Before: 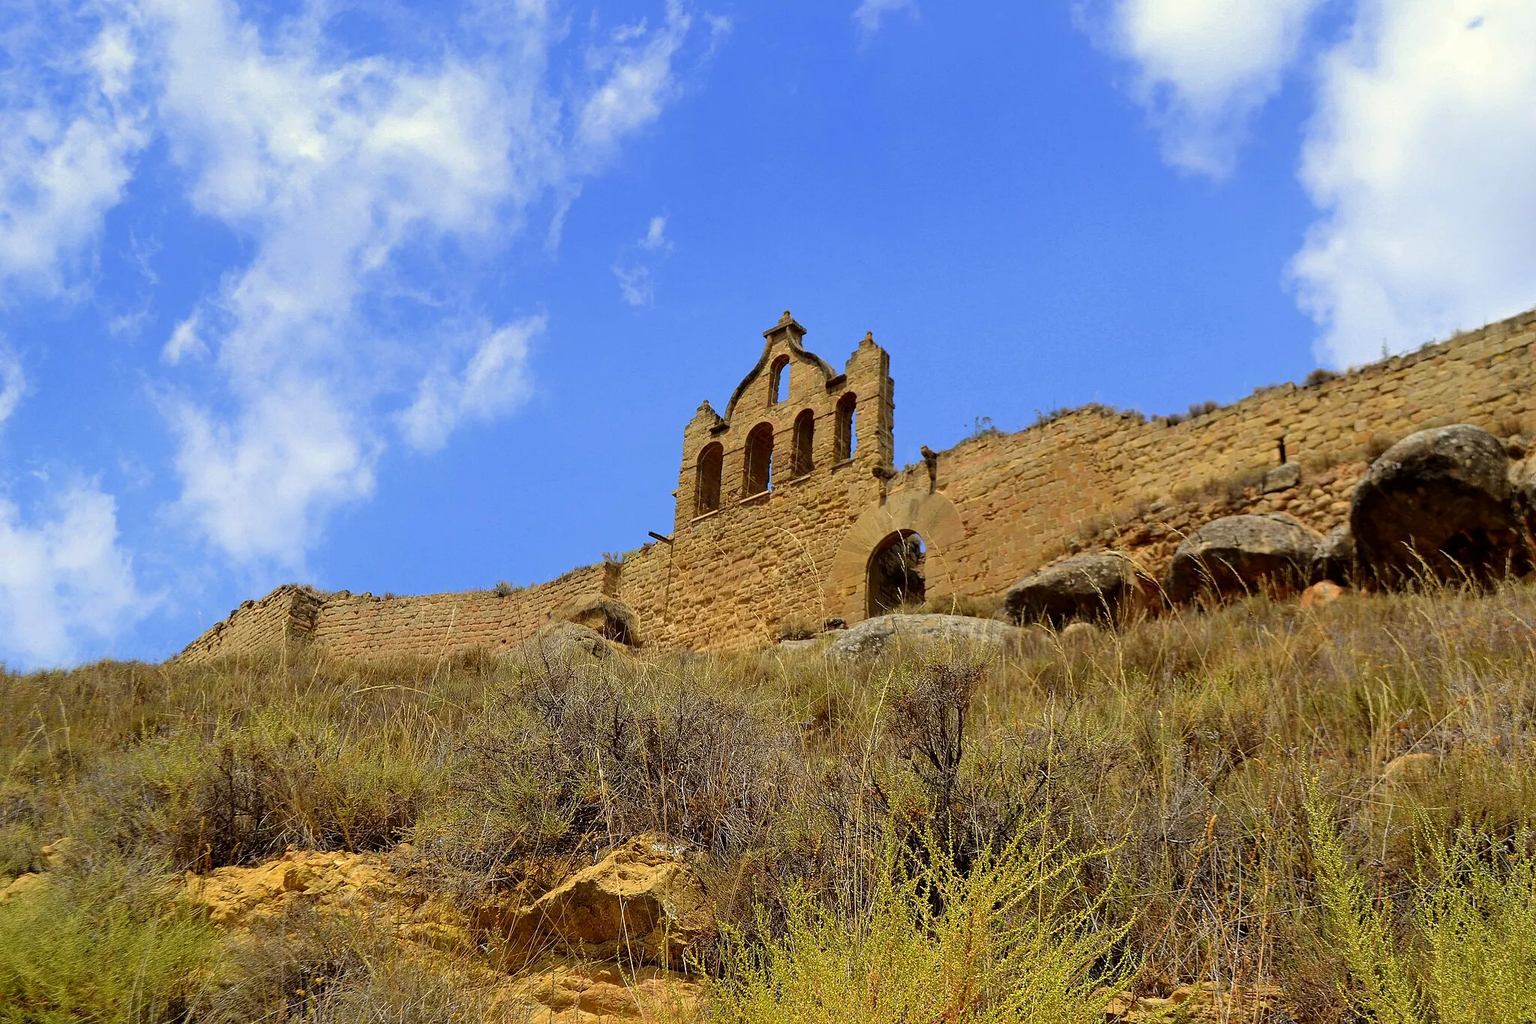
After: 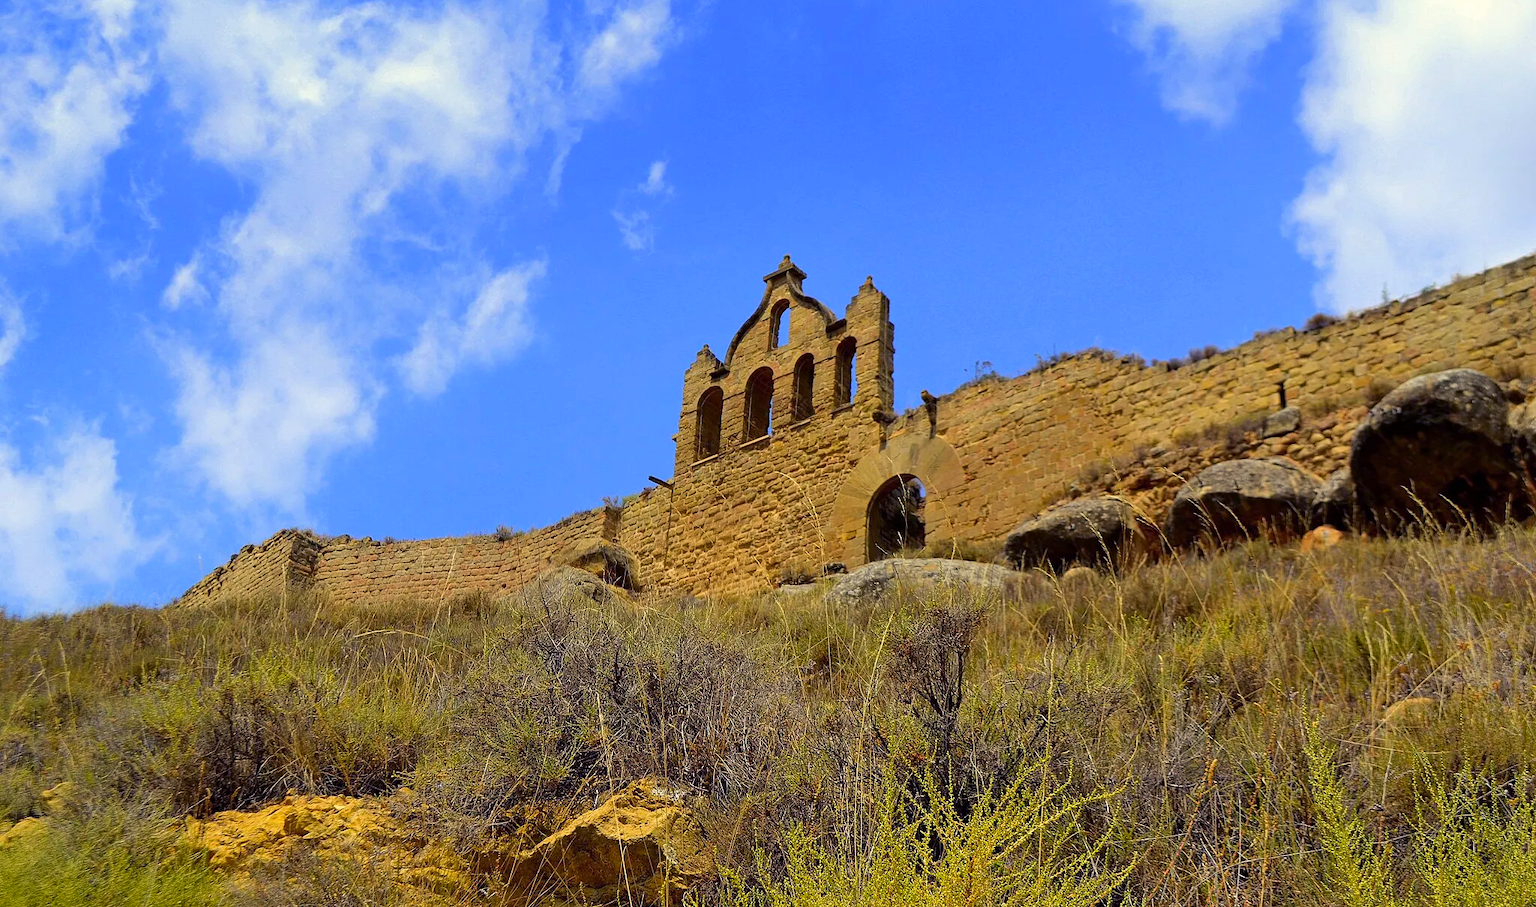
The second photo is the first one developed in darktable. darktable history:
crop and rotate: top 5.46%, bottom 5.829%
color balance rgb: shadows lift › luminance -28.417%, shadows lift › chroma 15.269%, shadows lift › hue 272.24°, linear chroma grading › global chroma 8.954%, perceptual saturation grading › global saturation 0.491%, global vibrance 20%
